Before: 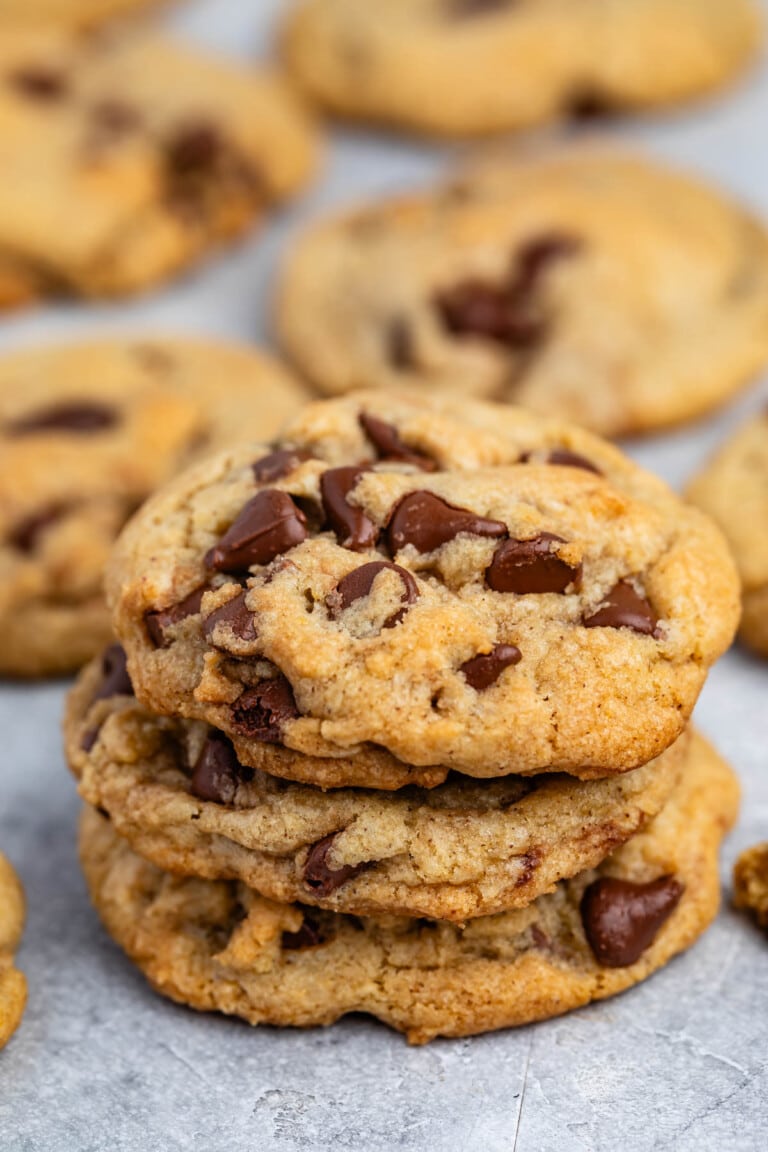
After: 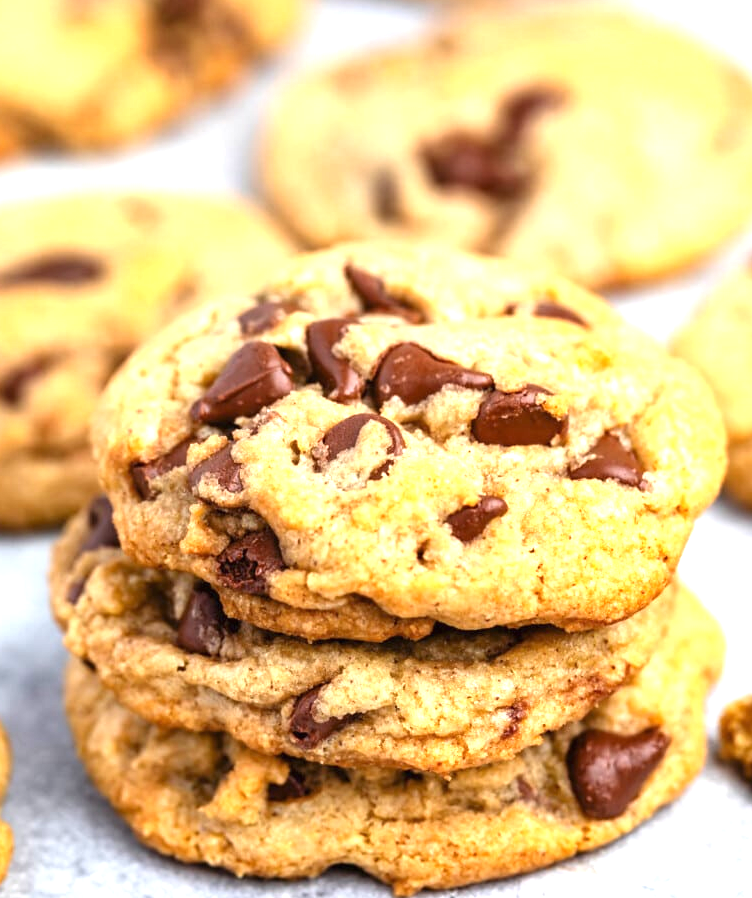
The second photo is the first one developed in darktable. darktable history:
crop and rotate: left 1.888%, top 12.908%, right 0.144%, bottom 9.095%
exposure: black level correction 0, exposure 1.2 EV, compensate highlight preservation false
